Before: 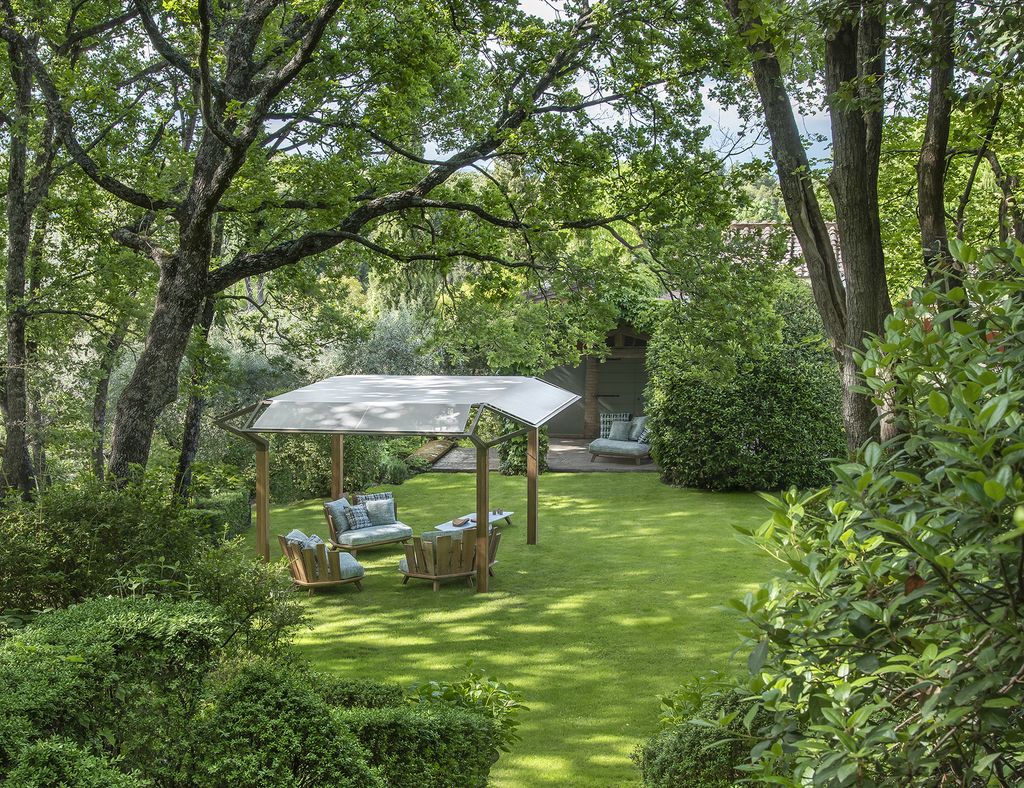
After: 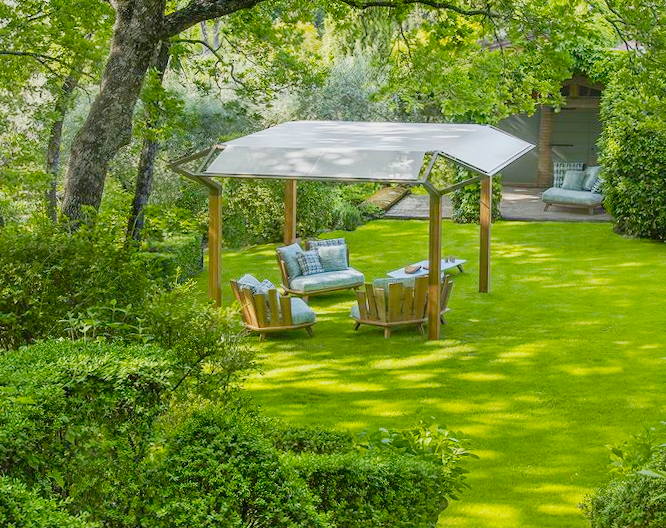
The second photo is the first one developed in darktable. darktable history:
exposure: compensate highlight preservation false
color balance rgb: linear chroma grading › global chroma 14.632%, perceptual saturation grading › global saturation 24.883%, contrast -19.994%
tone curve: curves: ch0 [(0, 0) (0.051, 0.027) (0.096, 0.071) (0.219, 0.248) (0.428, 0.52) (0.596, 0.713) (0.727, 0.823) (0.859, 0.924) (1, 1)]; ch1 [(0, 0) (0.1, 0.038) (0.318, 0.221) (0.413, 0.325) (0.454, 0.41) (0.493, 0.478) (0.503, 0.501) (0.516, 0.515) (0.548, 0.575) (0.561, 0.596) (0.594, 0.647) (0.666, 0.701) (1, 1)]; ch2 [(0, 0) (0.453, 0.44) (0.479, 0.476) (0.504, 0.5) (0.52, 0.526) (0.557, 0.585) (0.583, 0.608) (0.824, 0.815) (1, 1)], preserve colors none
crop and rotate: angle -0.834°, left 3.735%, top 31.649%, right 29.96%
